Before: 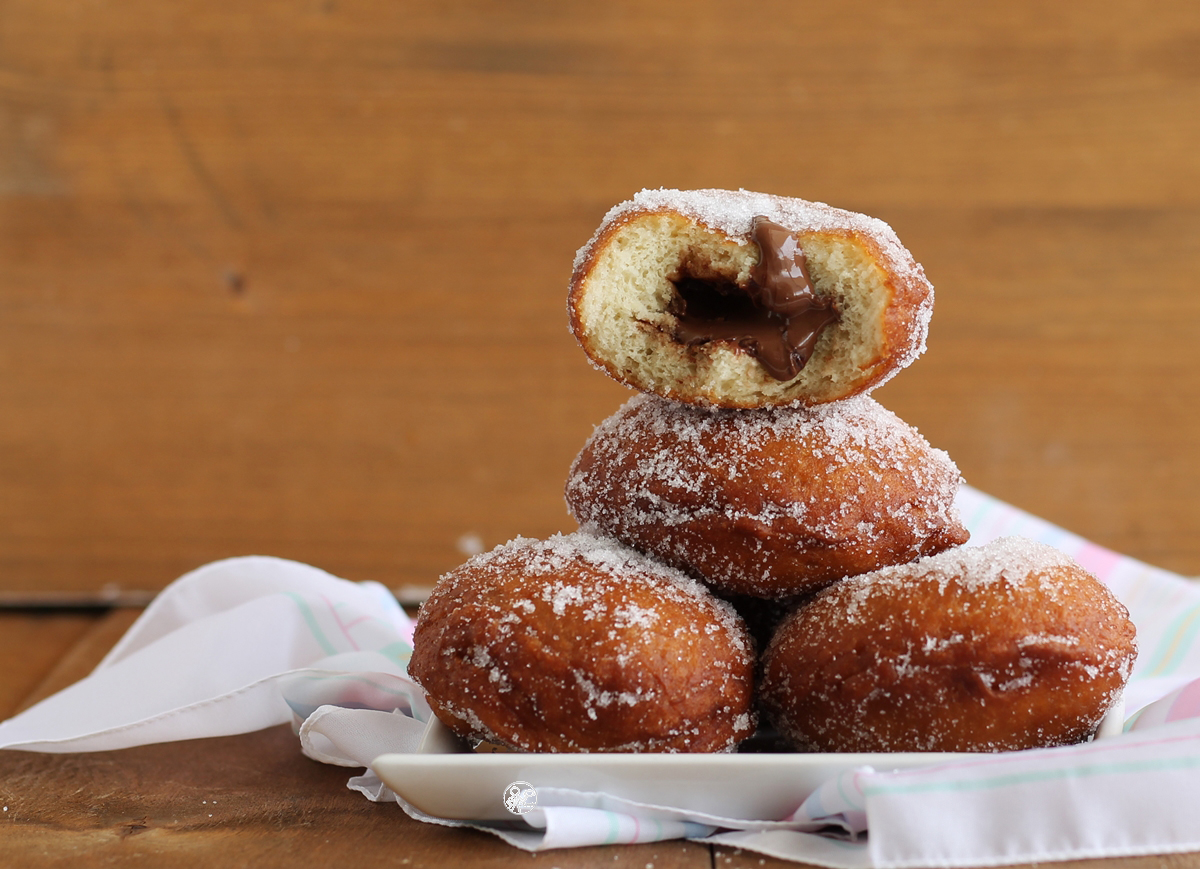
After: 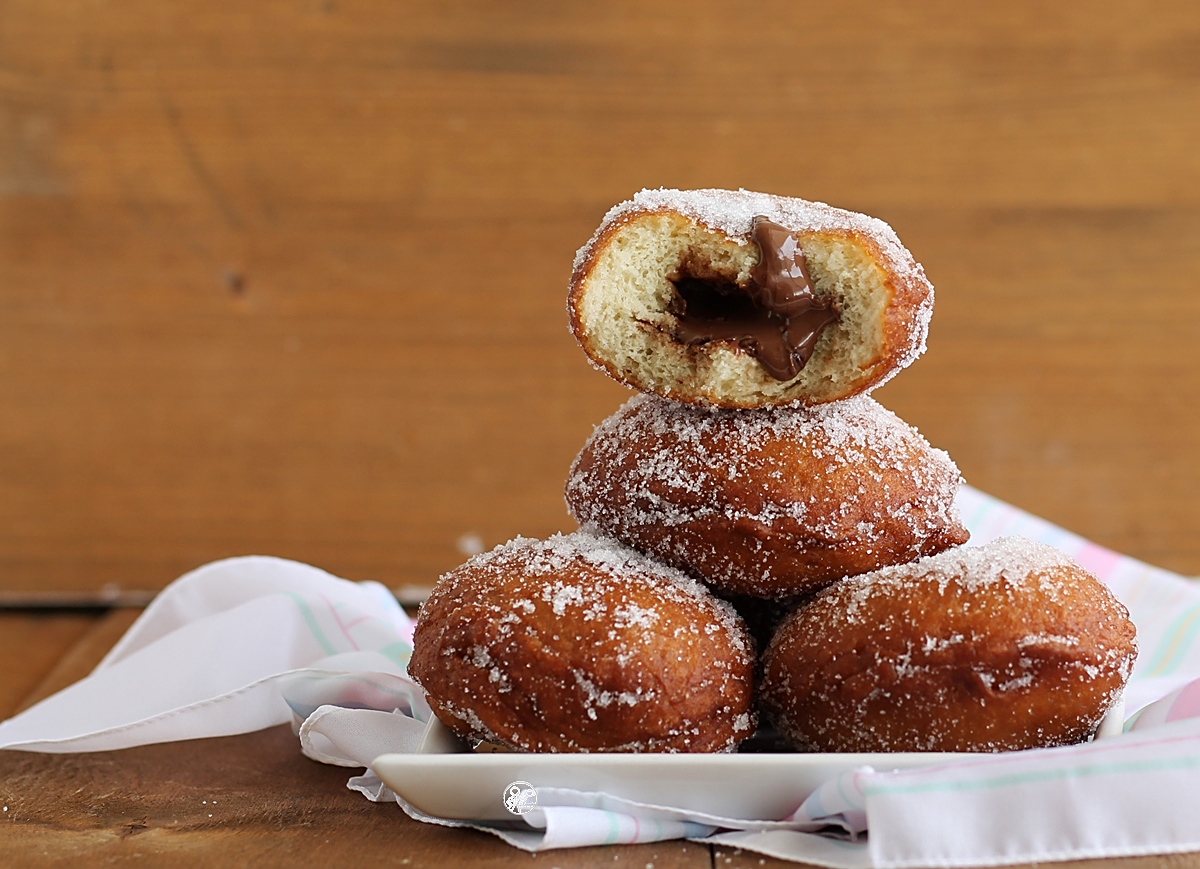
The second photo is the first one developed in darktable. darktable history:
local contrast: mode bilateral grid, contrast 15, coarseness 35, detail 104%, midtone range 0.2
sharpen: on, module defaults
